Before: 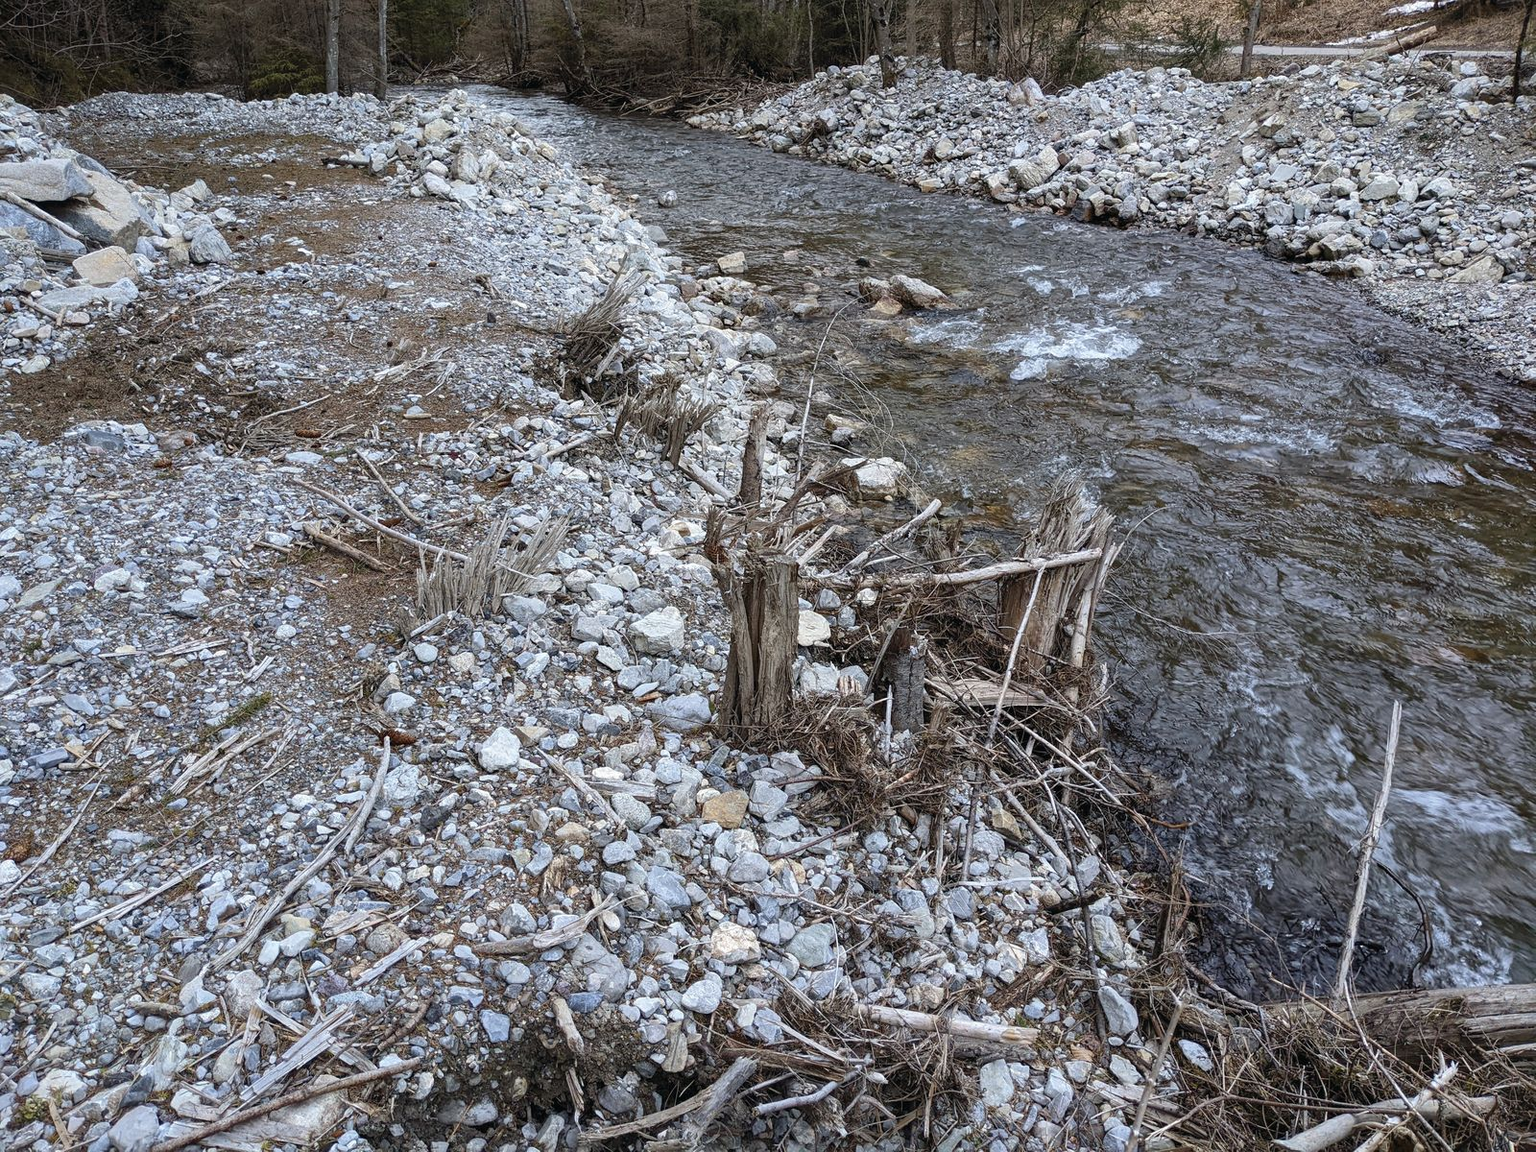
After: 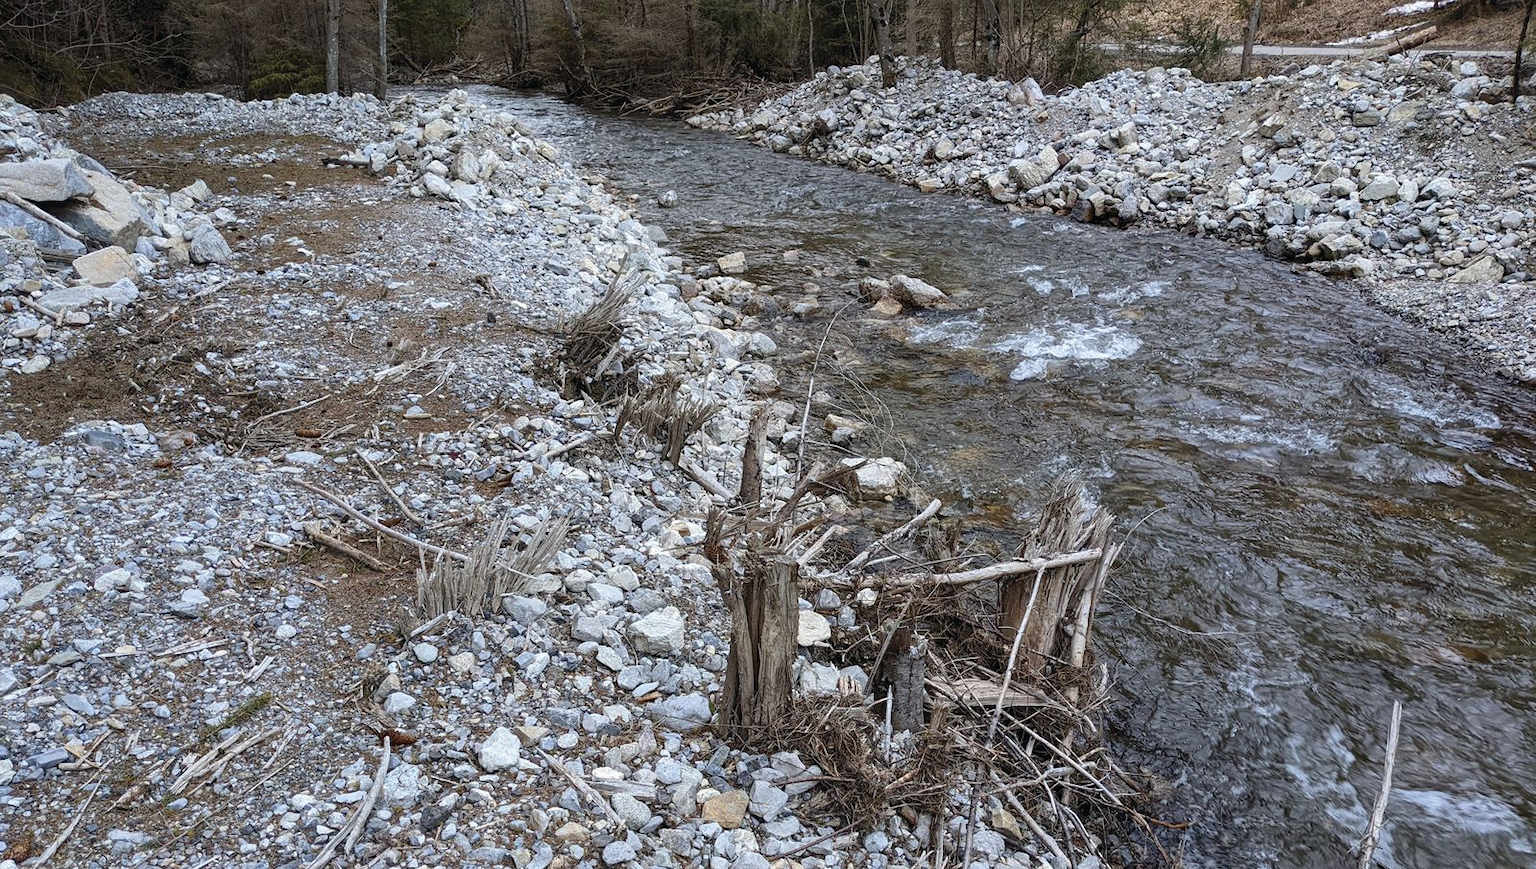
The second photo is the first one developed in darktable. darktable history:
crop: bottom 24.456%
